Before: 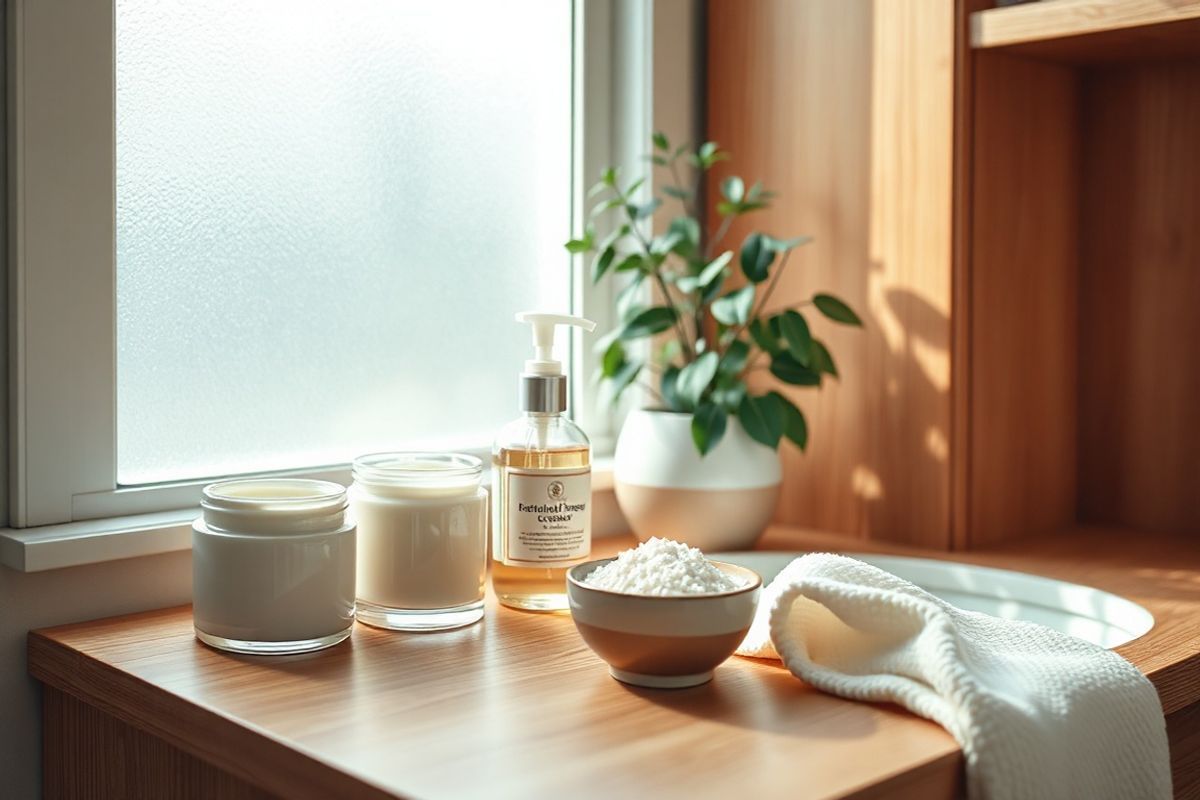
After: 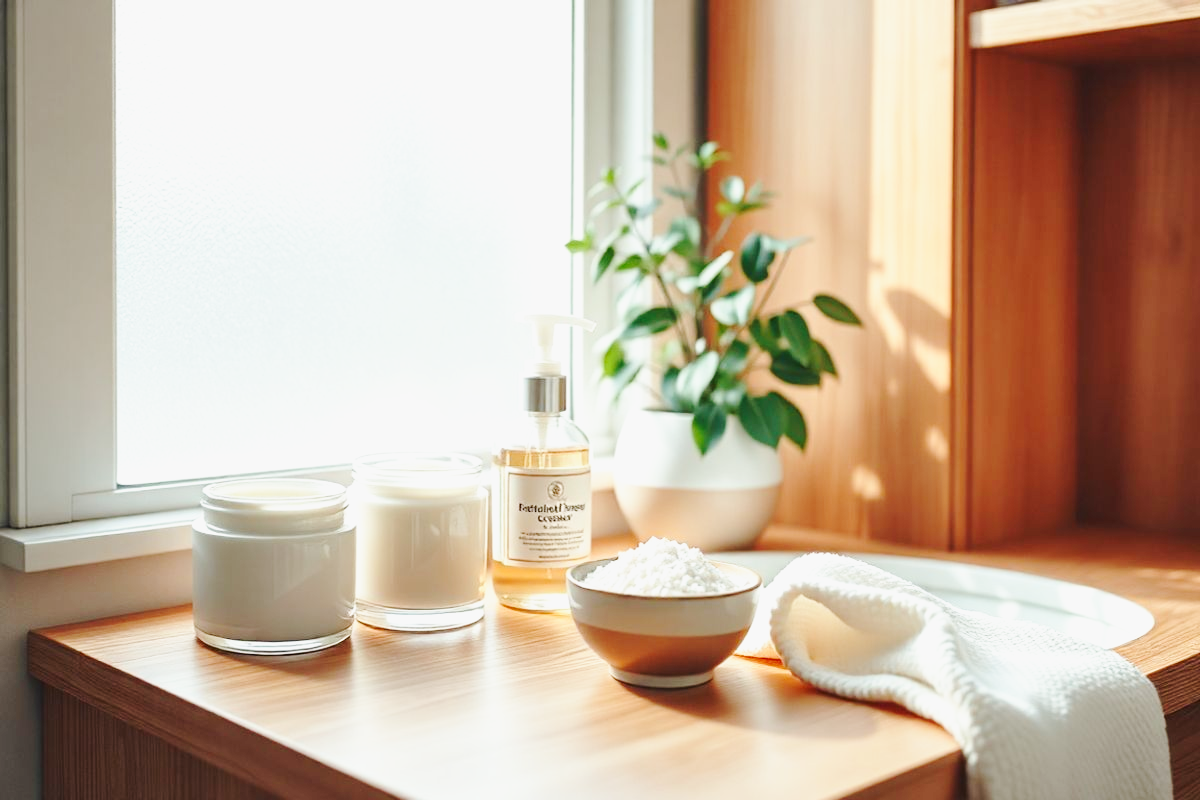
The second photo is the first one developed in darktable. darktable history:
color correction: highlights b* 0.022
base curve: curves: ch0 [(0, 0) (0.025, 0.046) (0.112, 0.277) (0.467, 0.74) (0.814, 0.929) (1, 0.942)], exposure shift 0.573, preserve colors none
